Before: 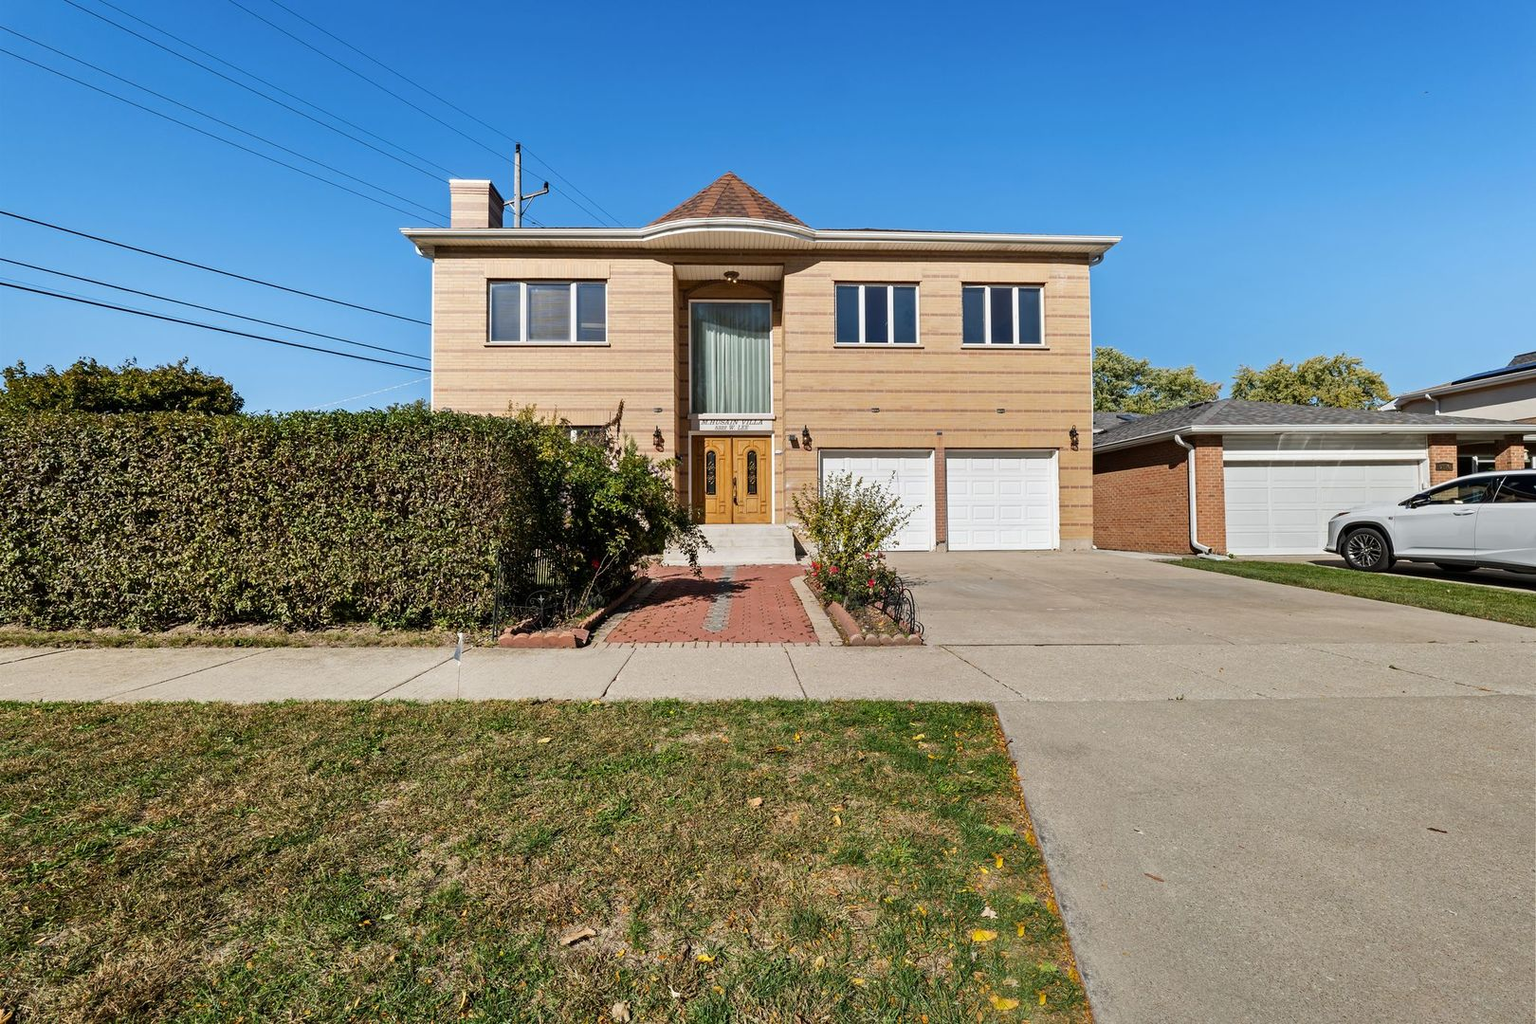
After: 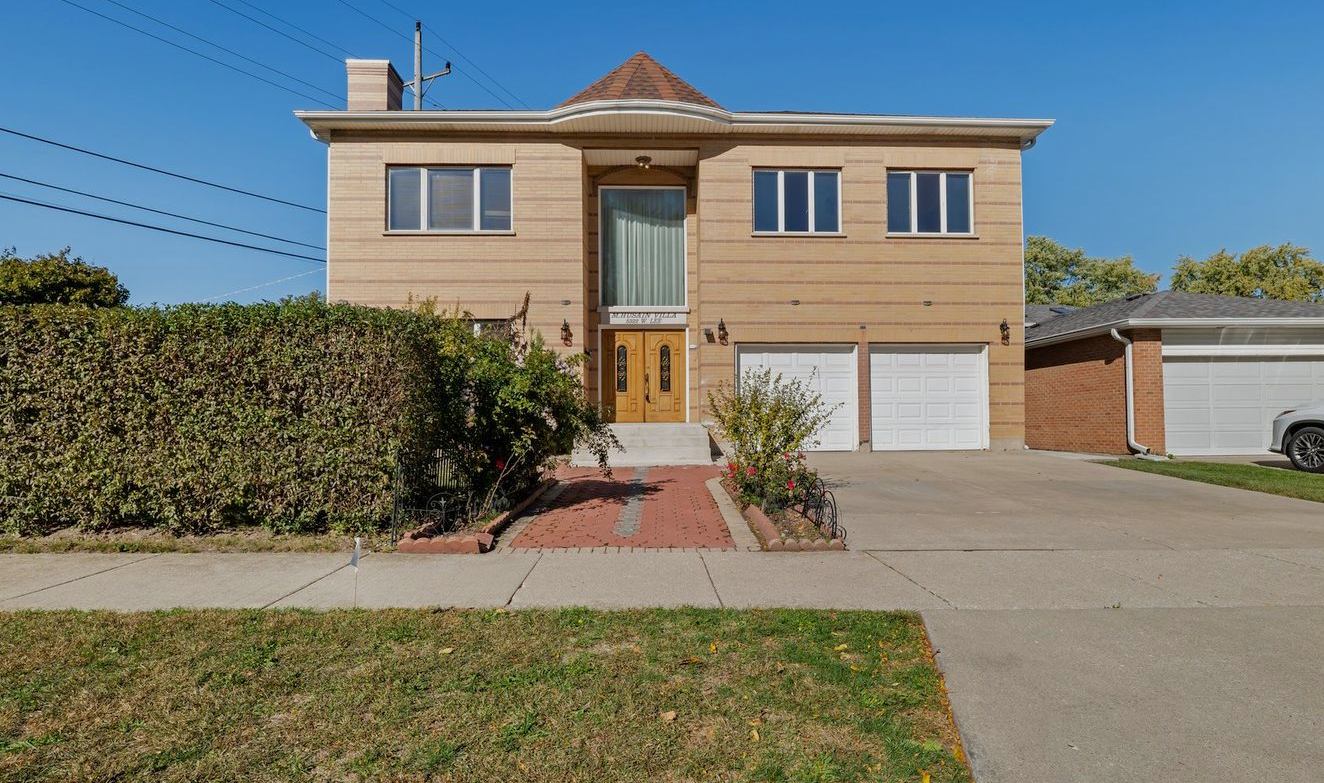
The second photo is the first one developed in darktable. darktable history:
tone equalizer: -8 EV 0.277 EV, -7 EV 0.444 EV, -6 EV 0.421 EV, -5 EV 0.234 EV, -3 EV -0.251 EV, -2 EV -0.434 EV, -1 EV -0.405 EV, +0 EV -0.223 EV, edges refinement/feathering 500, mask exposure compensation -1.57 EV, preserve details no
crop: left 7.928%, top 12.063%, right 10.304%, bottom 15.404%
